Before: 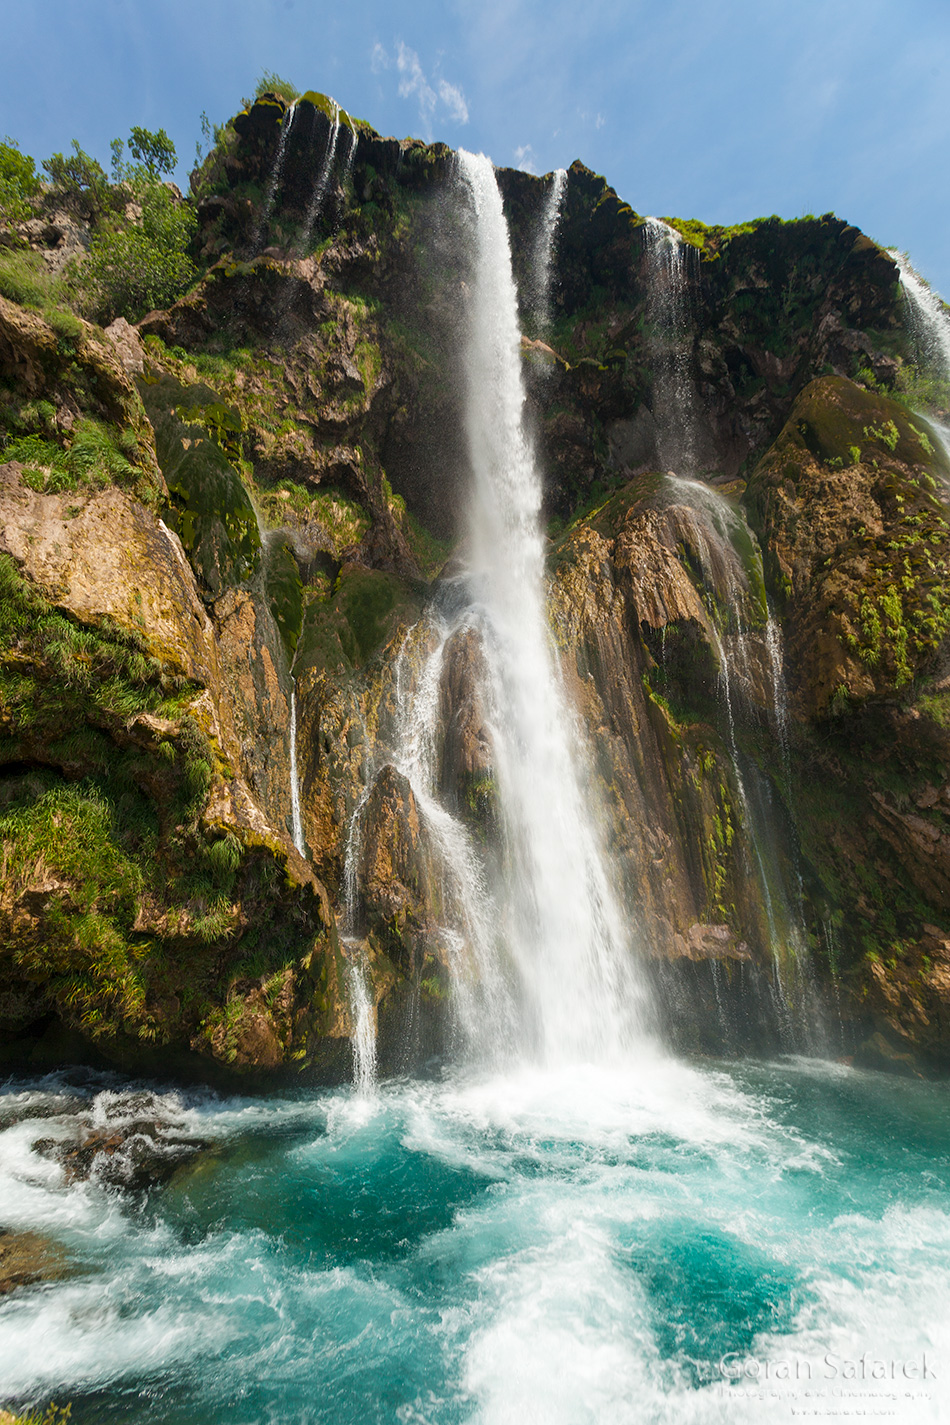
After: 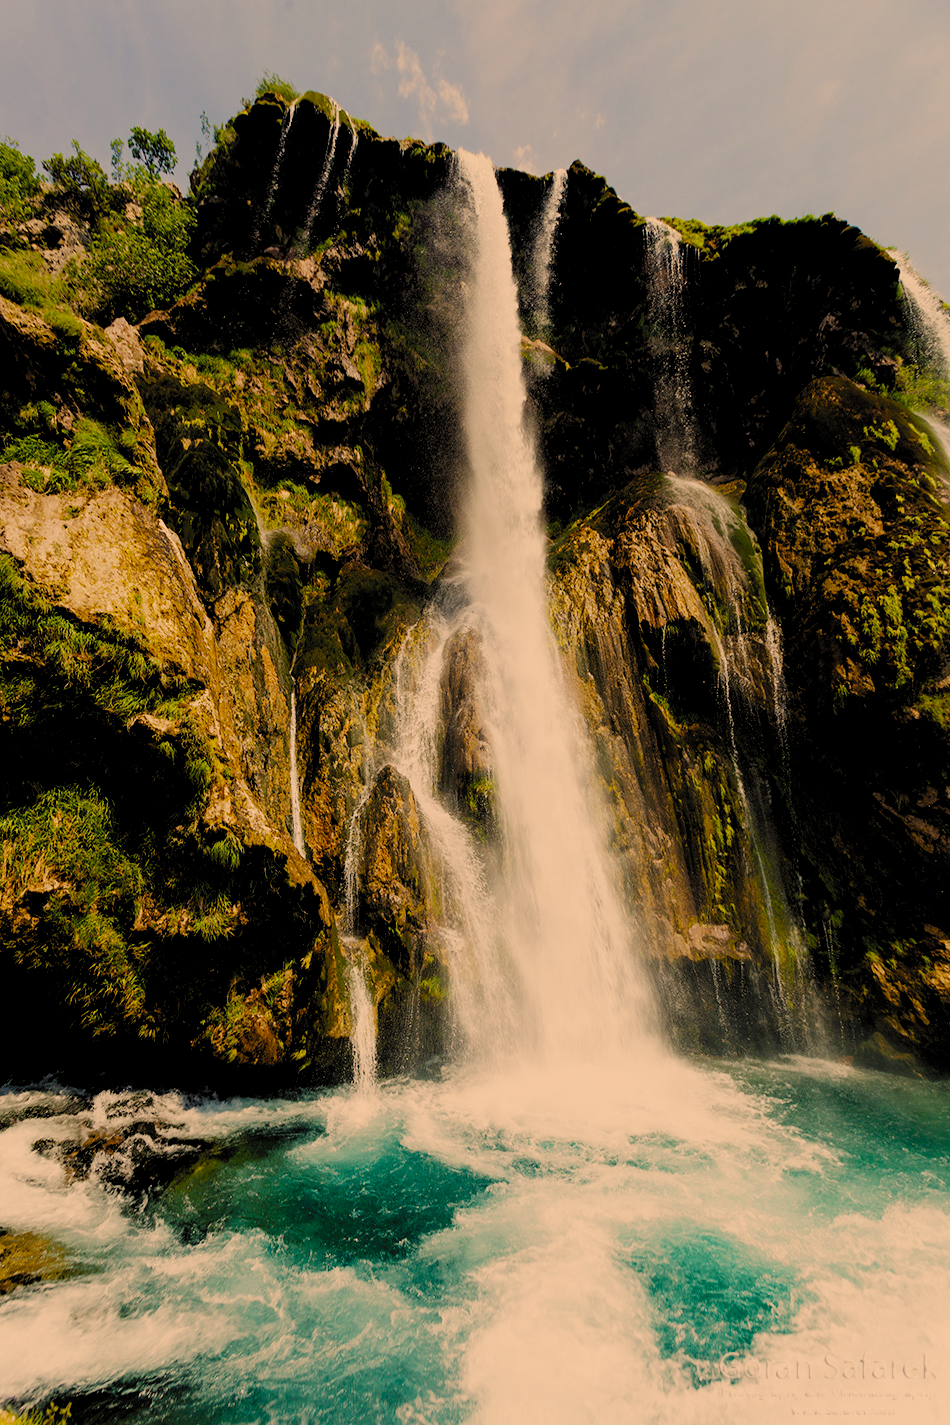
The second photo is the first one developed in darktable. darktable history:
color correction: highlights a* 14.8, highlights b* 31.25
filmic rgb: black relative exposure -2.71 EV, white relative exposure 4.56 EV, threshold 5.94 EV, hardness 1.75, contrast 1.236, preserve chrominance no, color science v5 (2021), contrast in shadows safe, contrast in highlights safe, enable highlight reconstruction true
exposure: compensate highlight preservation false
